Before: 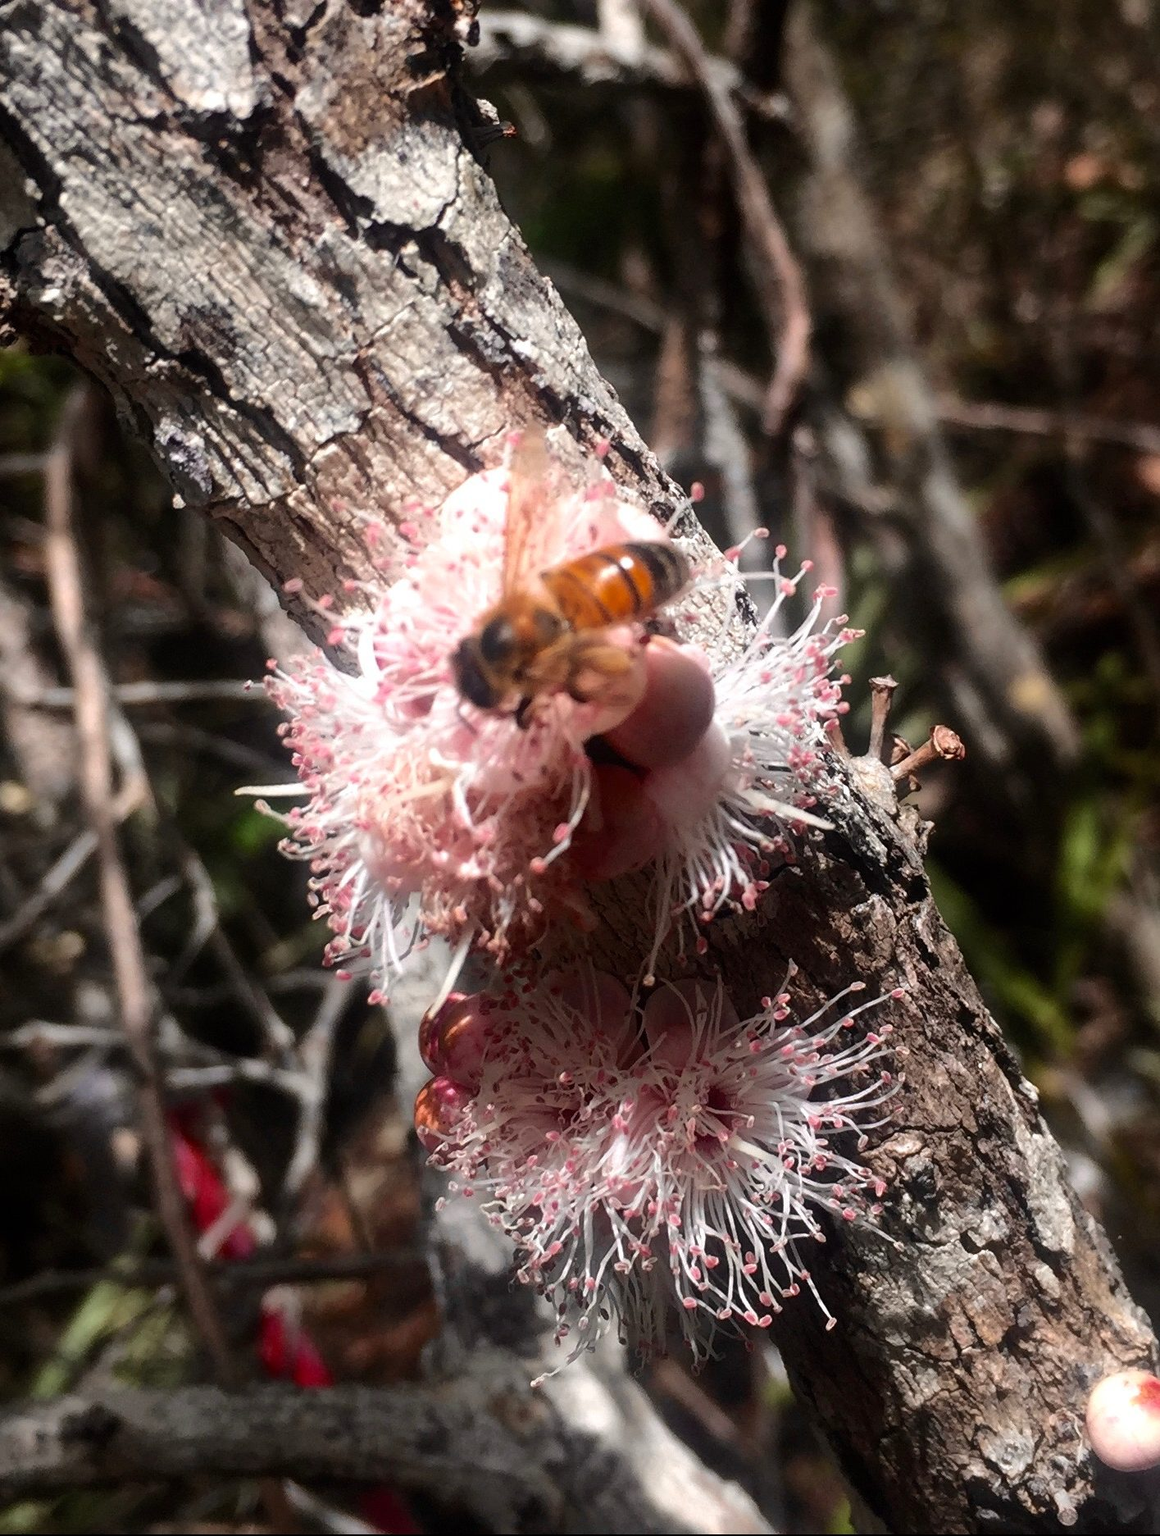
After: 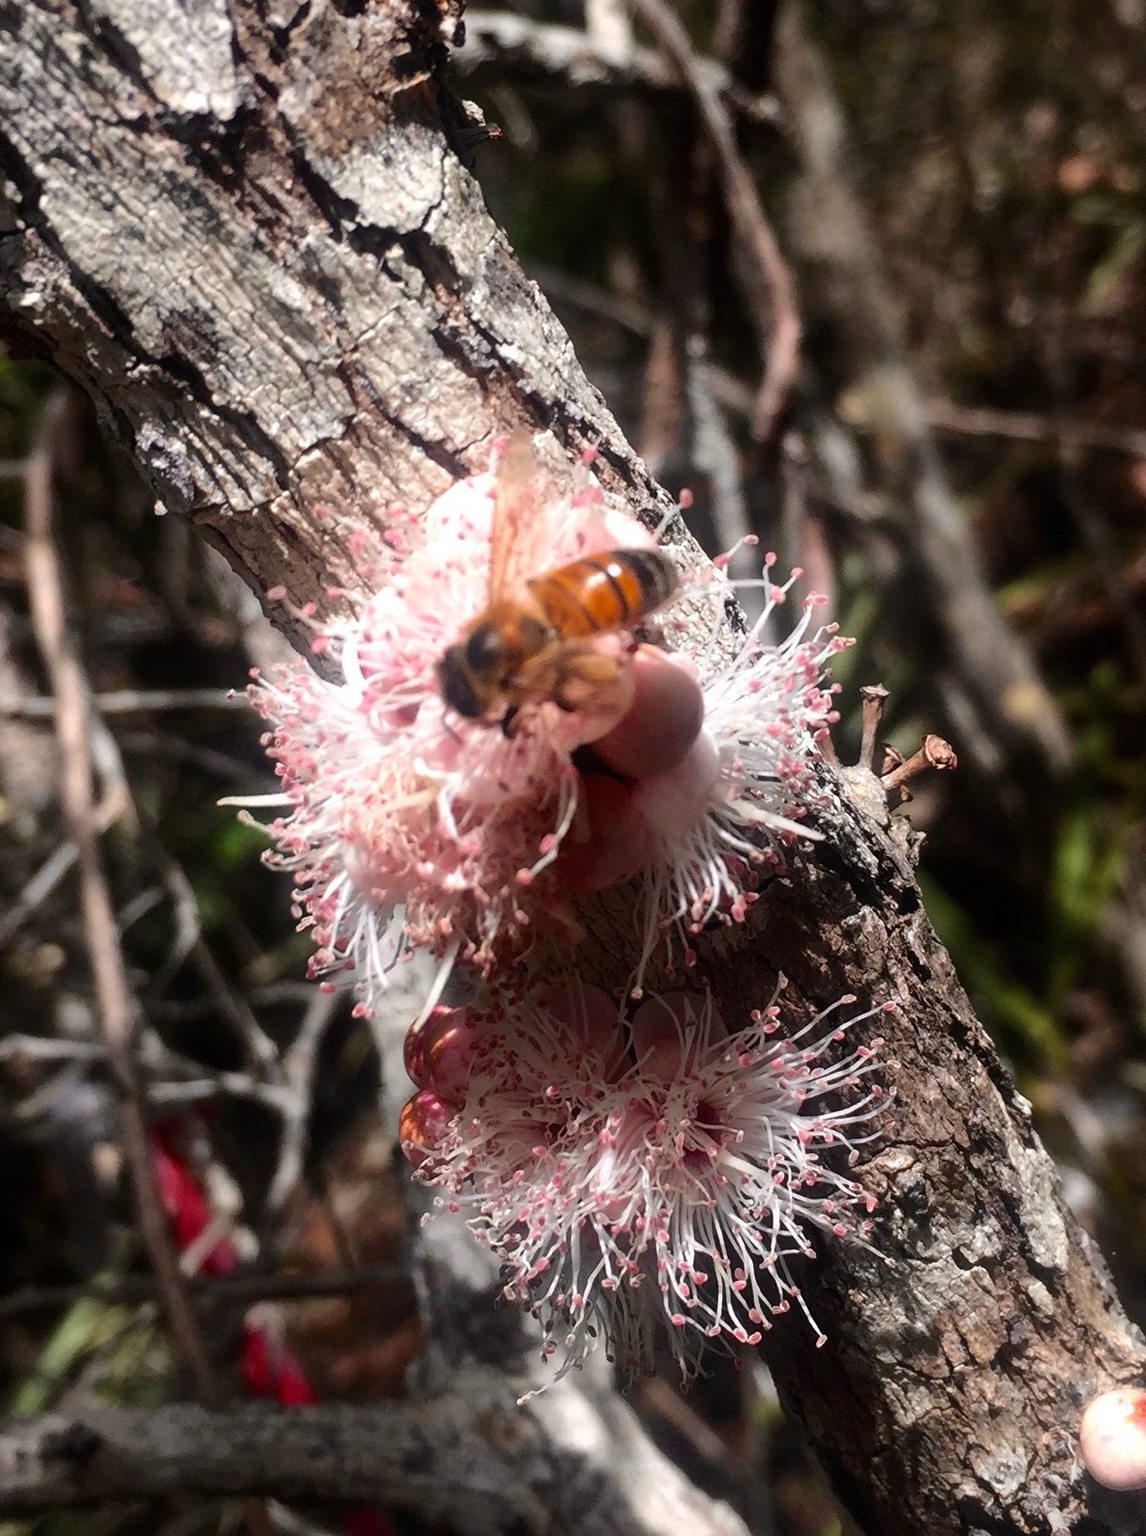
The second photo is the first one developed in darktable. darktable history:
crop and rotate: left 1.774%, right 0.633%, bottom 1.28%
